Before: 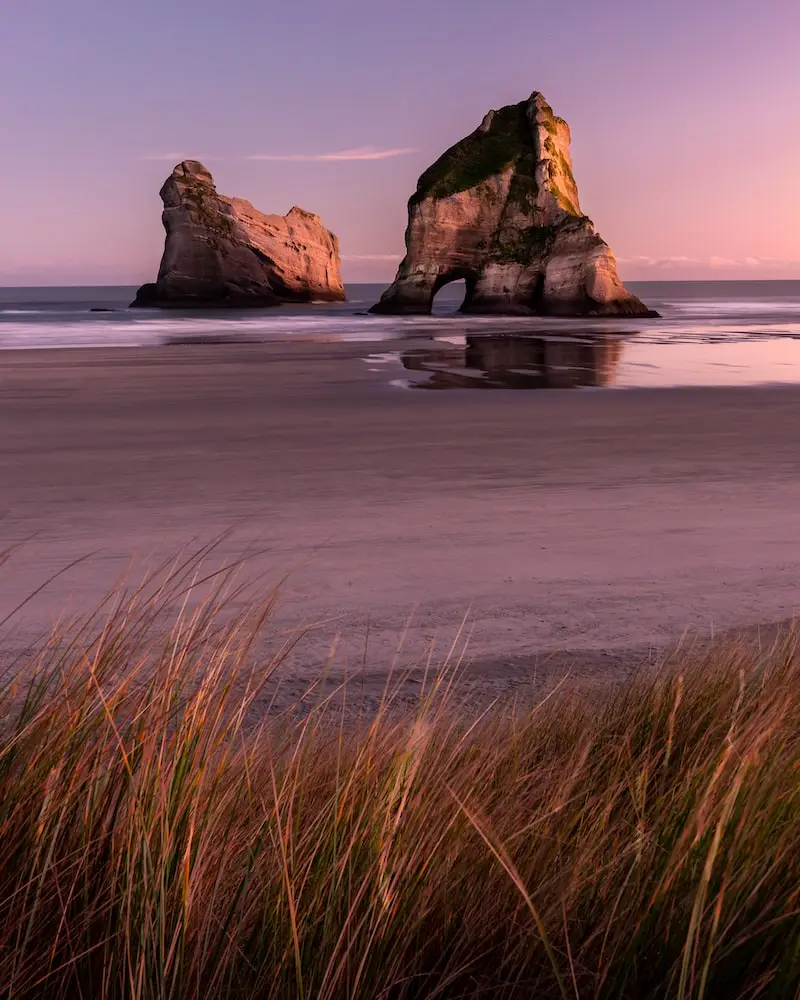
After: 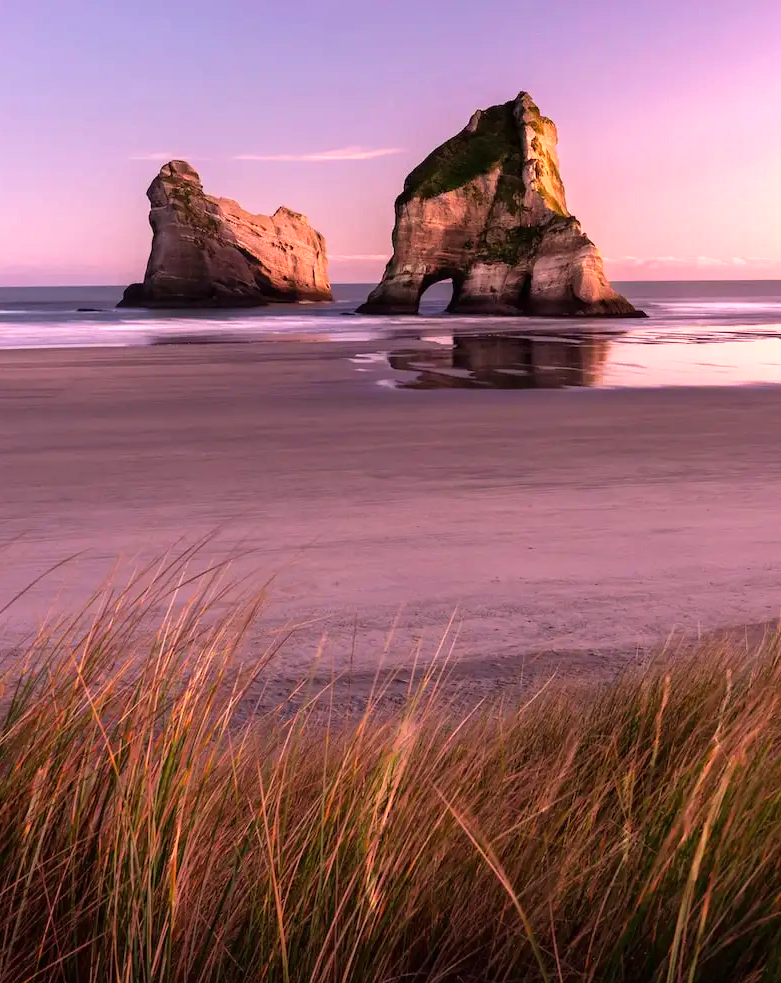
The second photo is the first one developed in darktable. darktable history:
exposure: black level correction 0, exposure 0.702 EV, compensate highlight preservation false
crop and rotate: left 1.739%, right 0.586%, bottom 1.618%
velvia: on, module defaults
